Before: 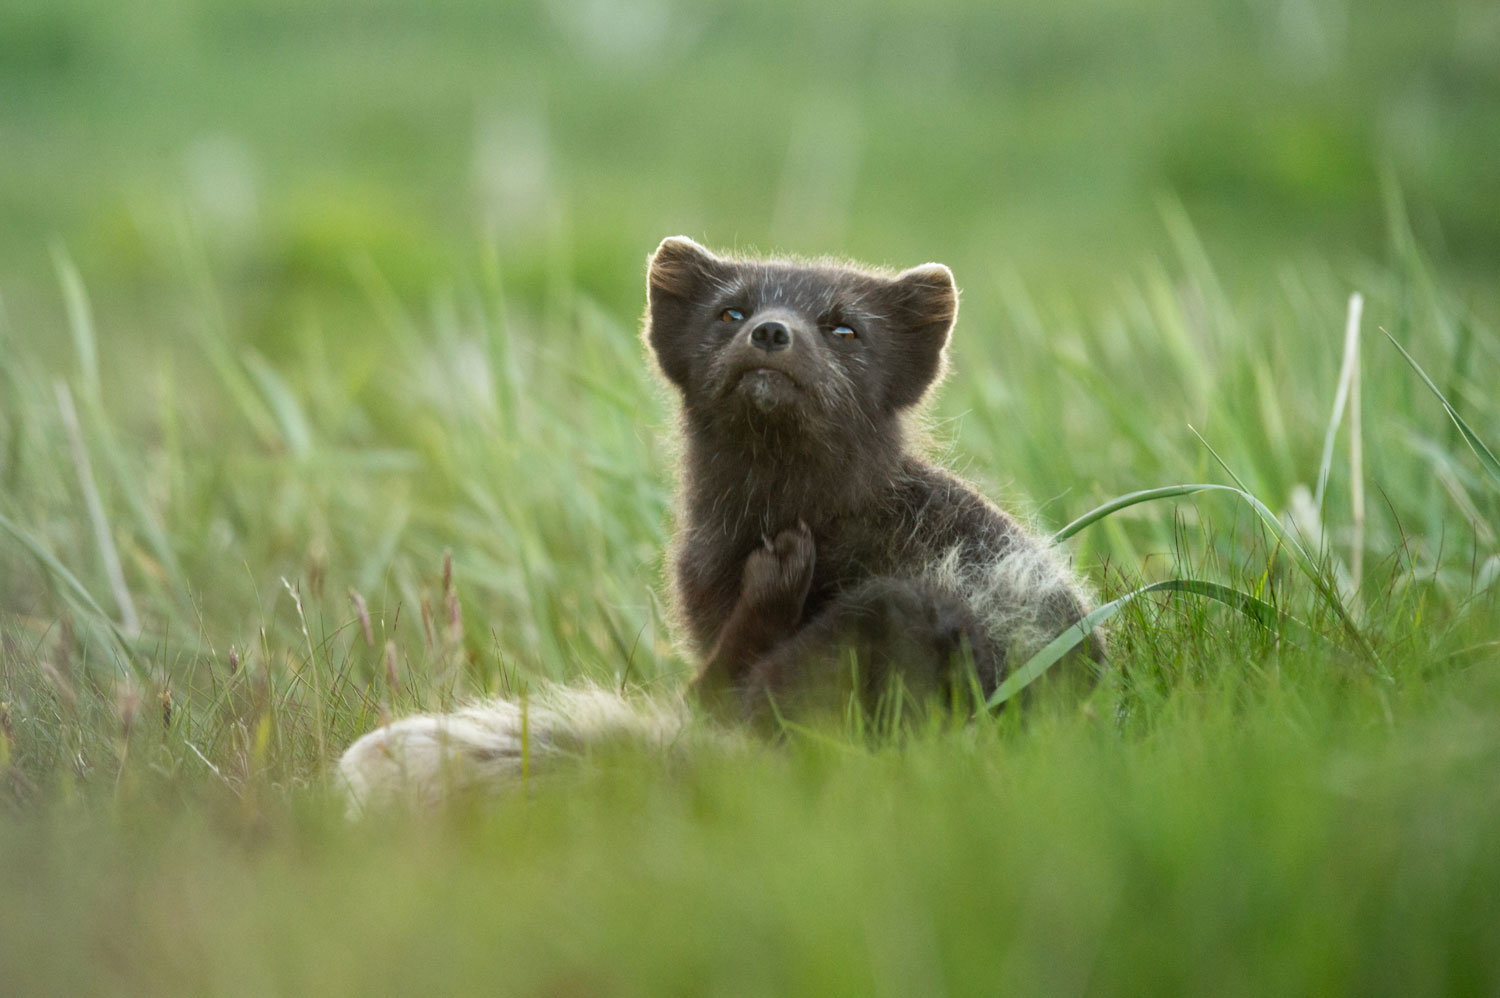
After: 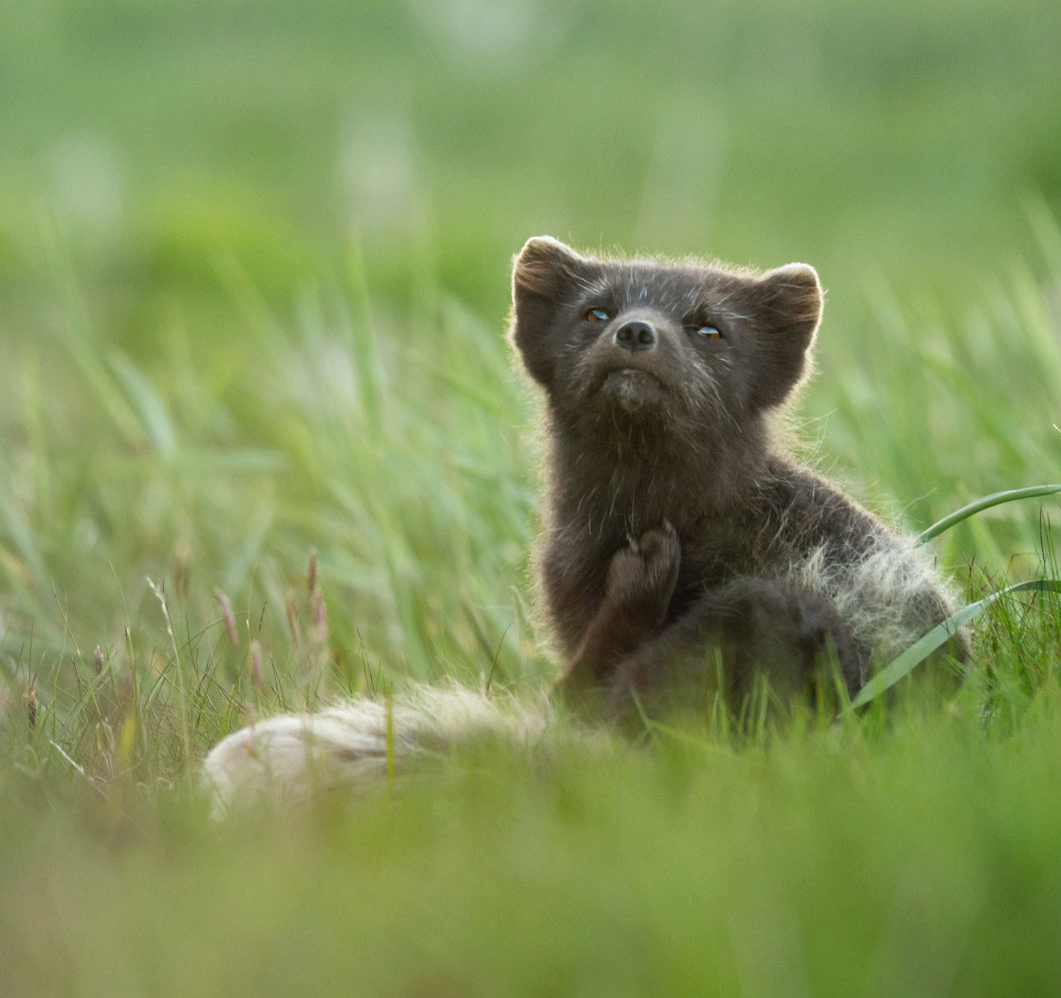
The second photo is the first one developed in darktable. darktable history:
local contrast: mode bilateral grid, contrast 100, coarseness 100, detail 91%, midtone range 0.2
bloom: size 3%, threshold 100%, strength 0%
crop and rotate: left 9.061%, right 20.142%
